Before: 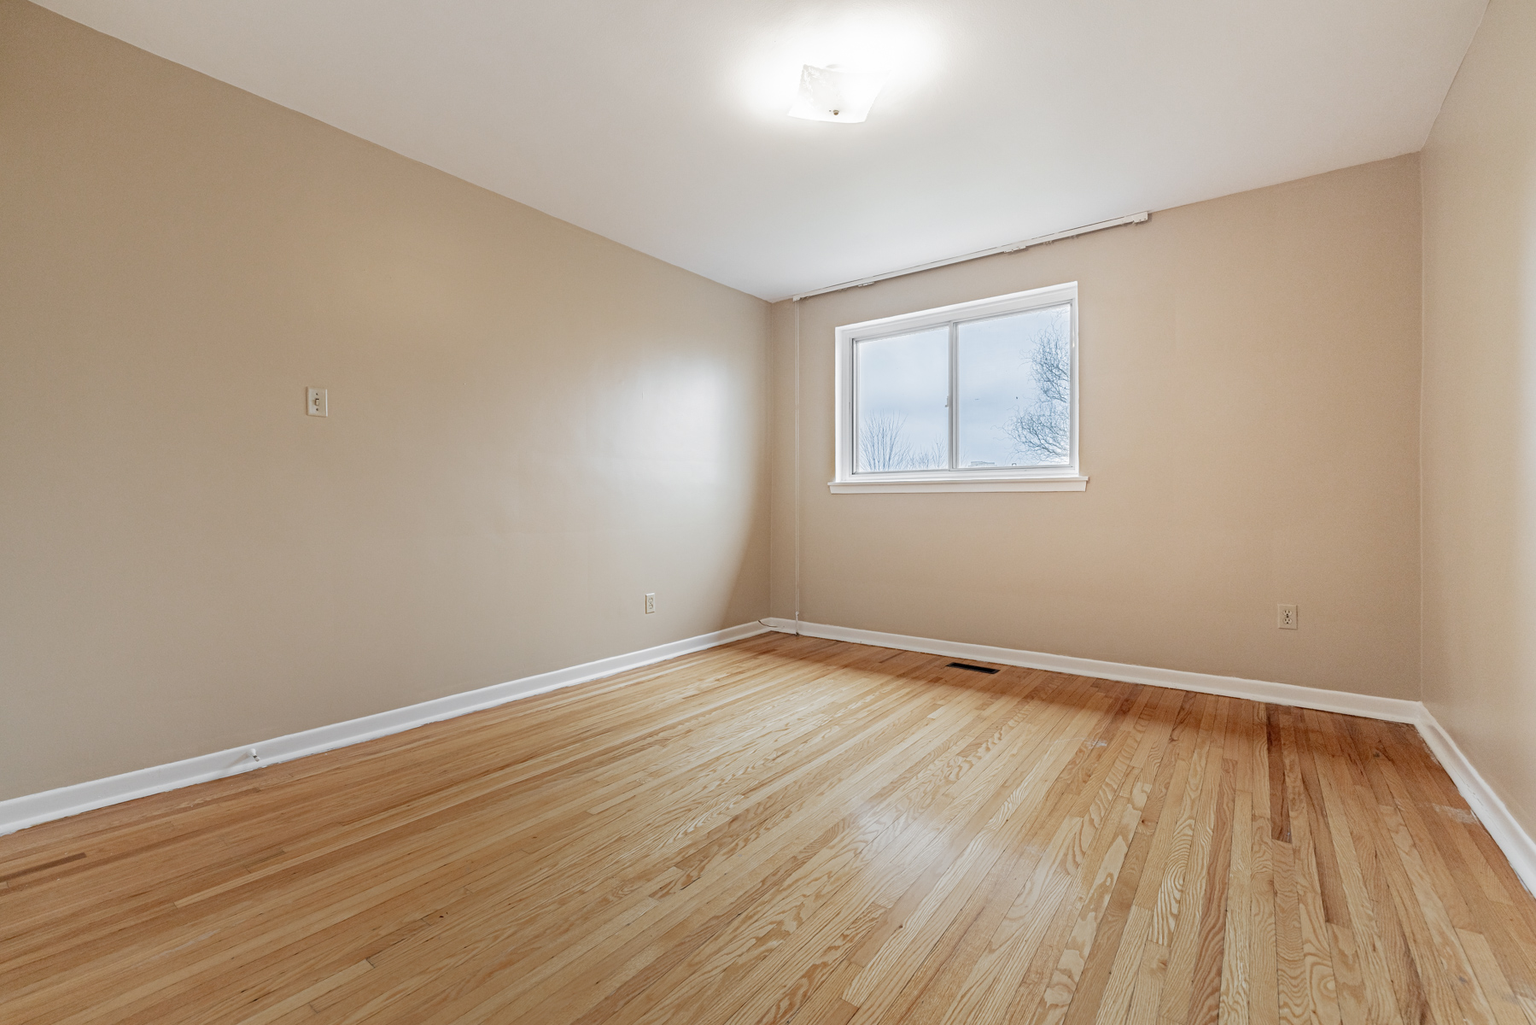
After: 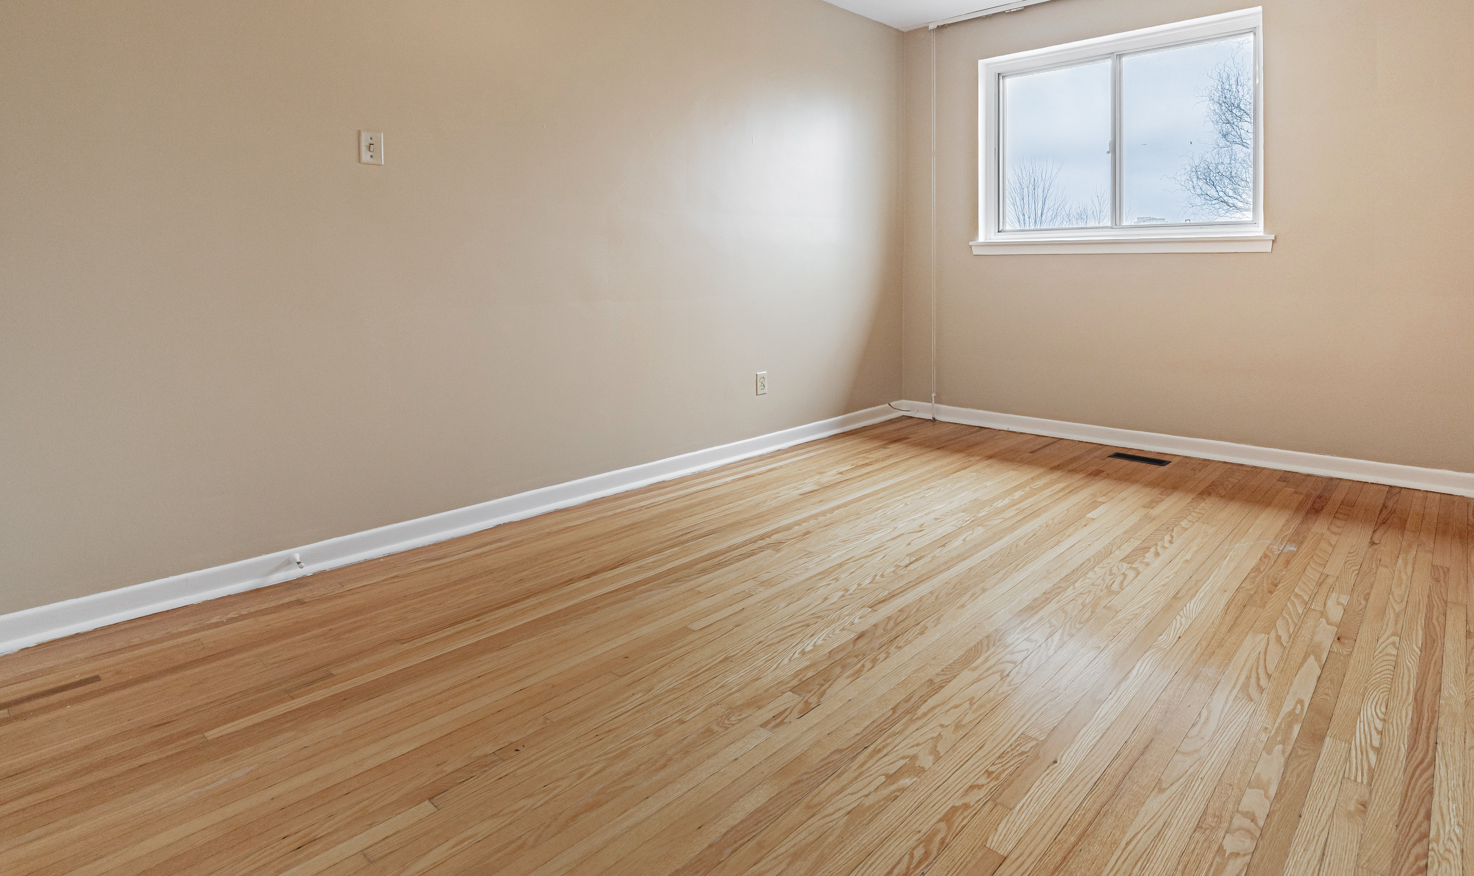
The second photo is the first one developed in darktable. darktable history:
exposure: black level correction -0.006, exposure 0.069 EV, compensate highlight preservation false
crop: top 26.925%, right 18.043%
